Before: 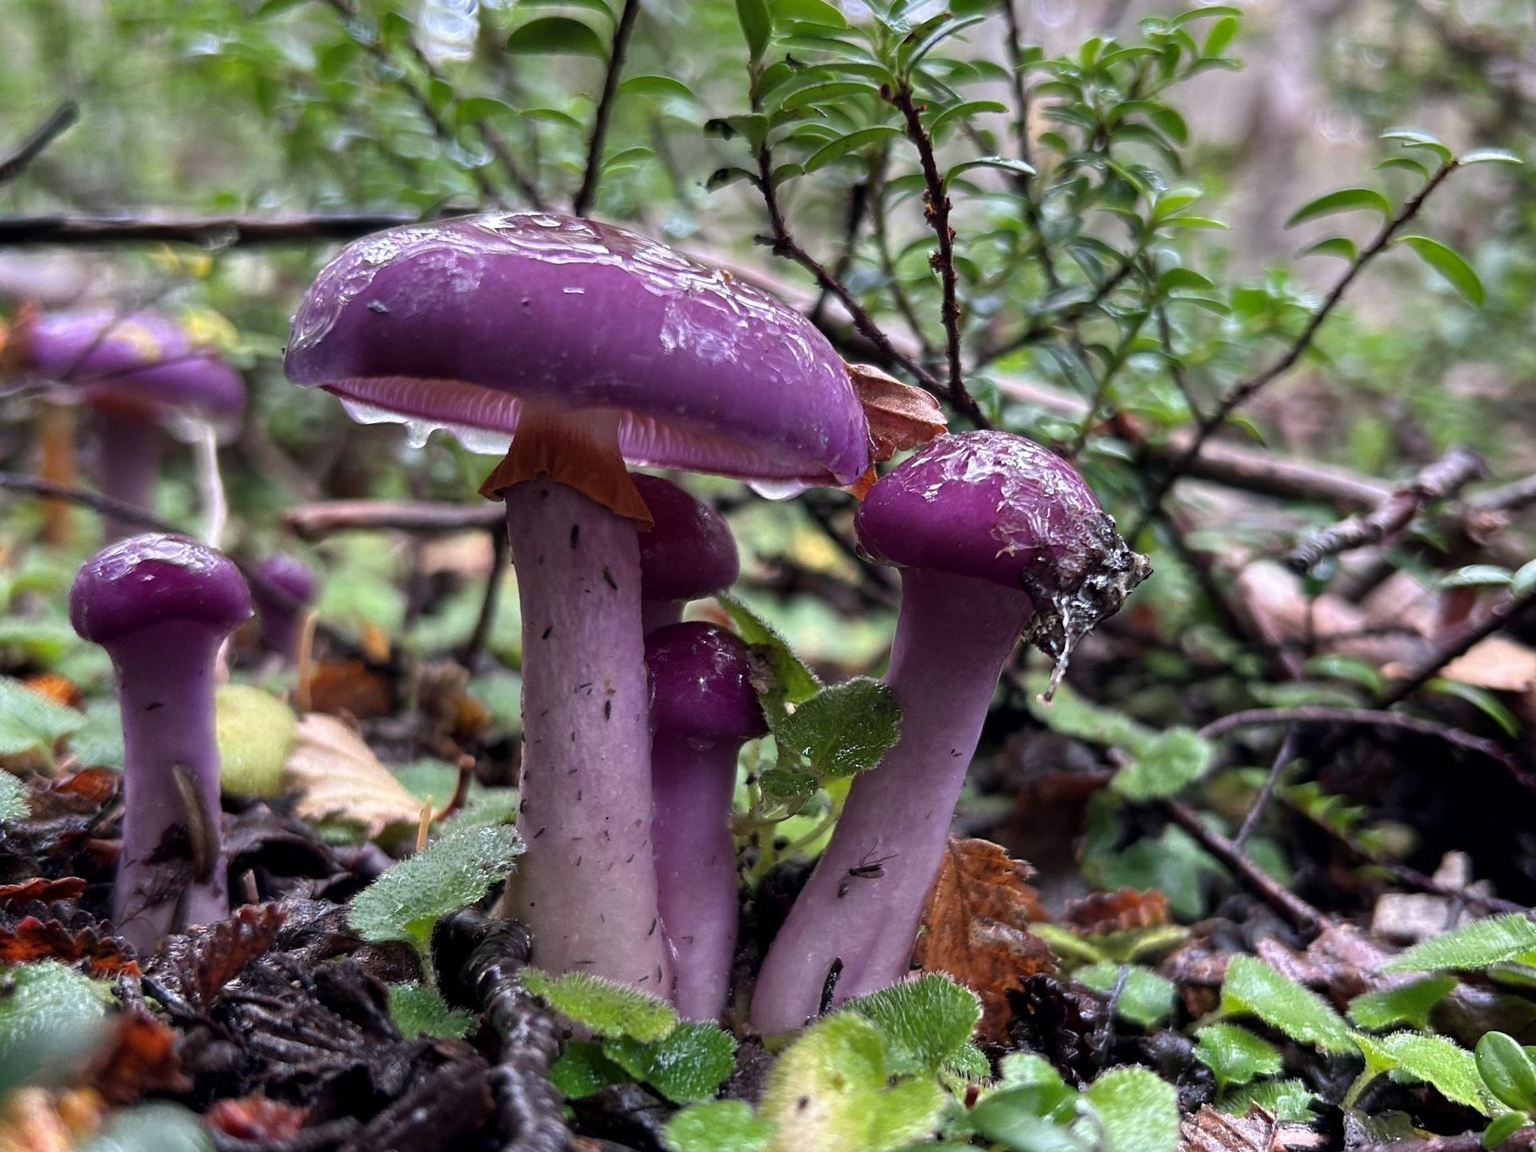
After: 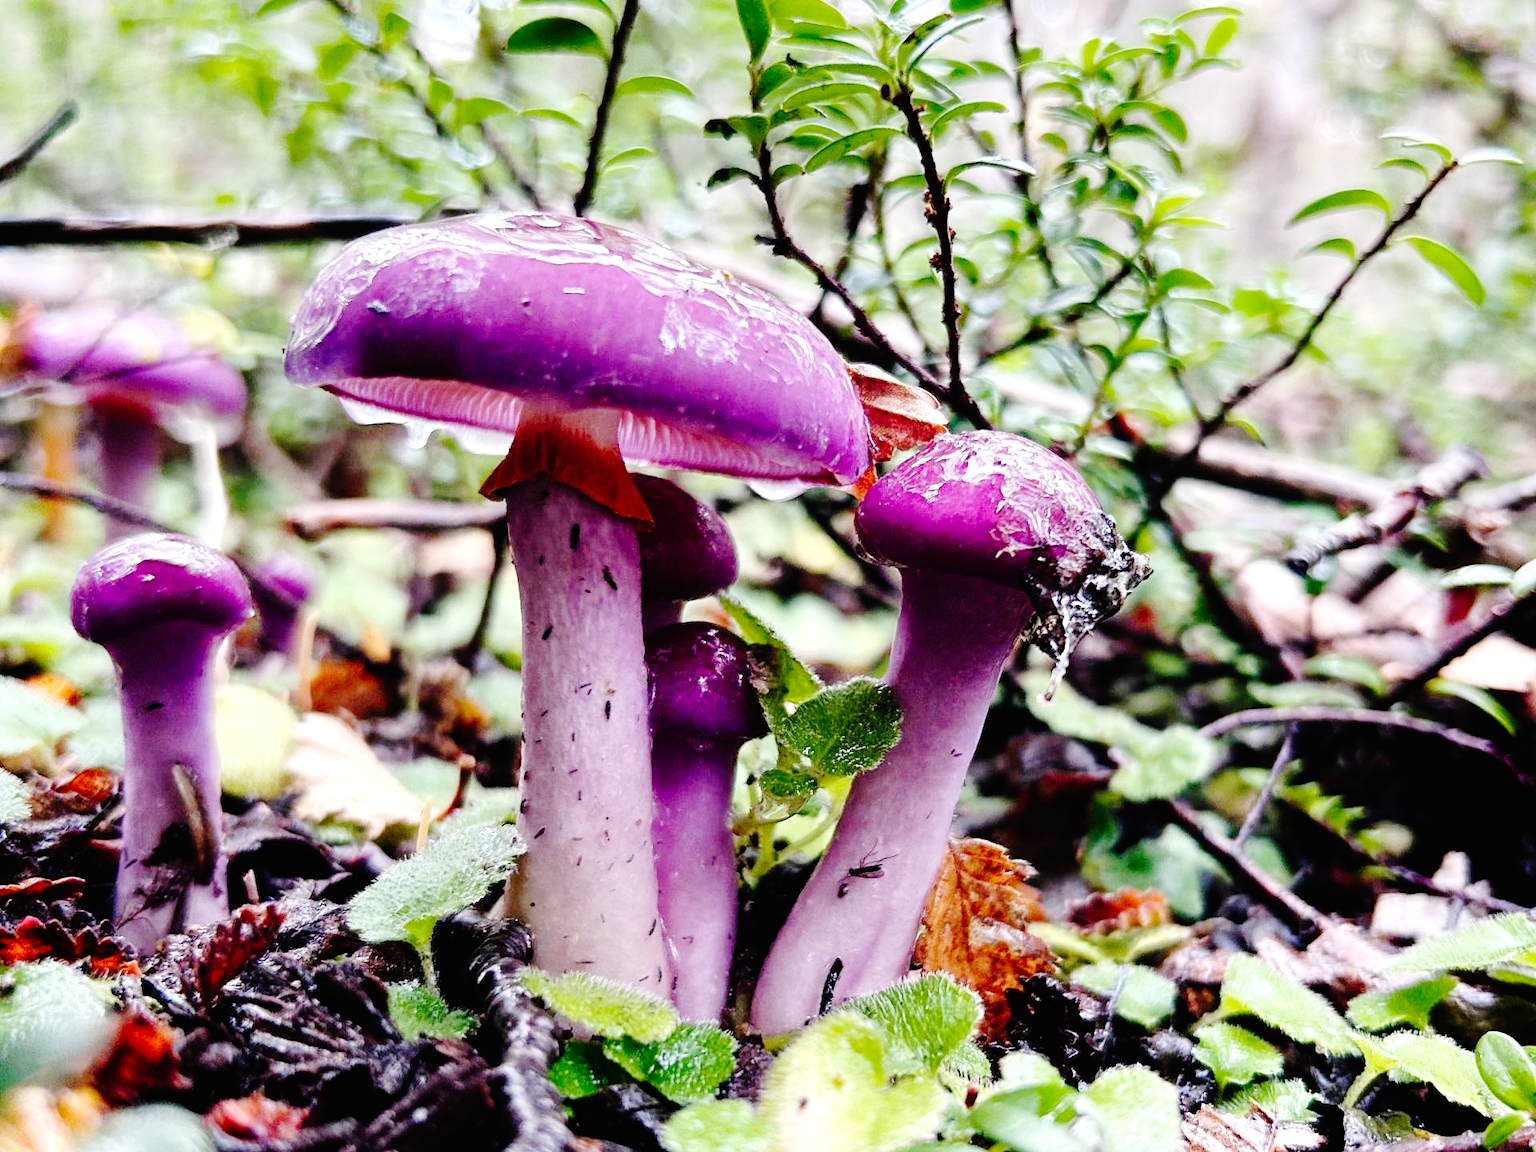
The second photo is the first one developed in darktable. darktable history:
base curve: curves: ch0 [(0, 0) (0.036, 0.01) (0.123, 0.254) (0.258, 0.504) (0.507, 0.748) (1, 1)], preserve colors none
exposure: black level correction -0.005, exposure 0.627 EV, compensate highlight preservation false
